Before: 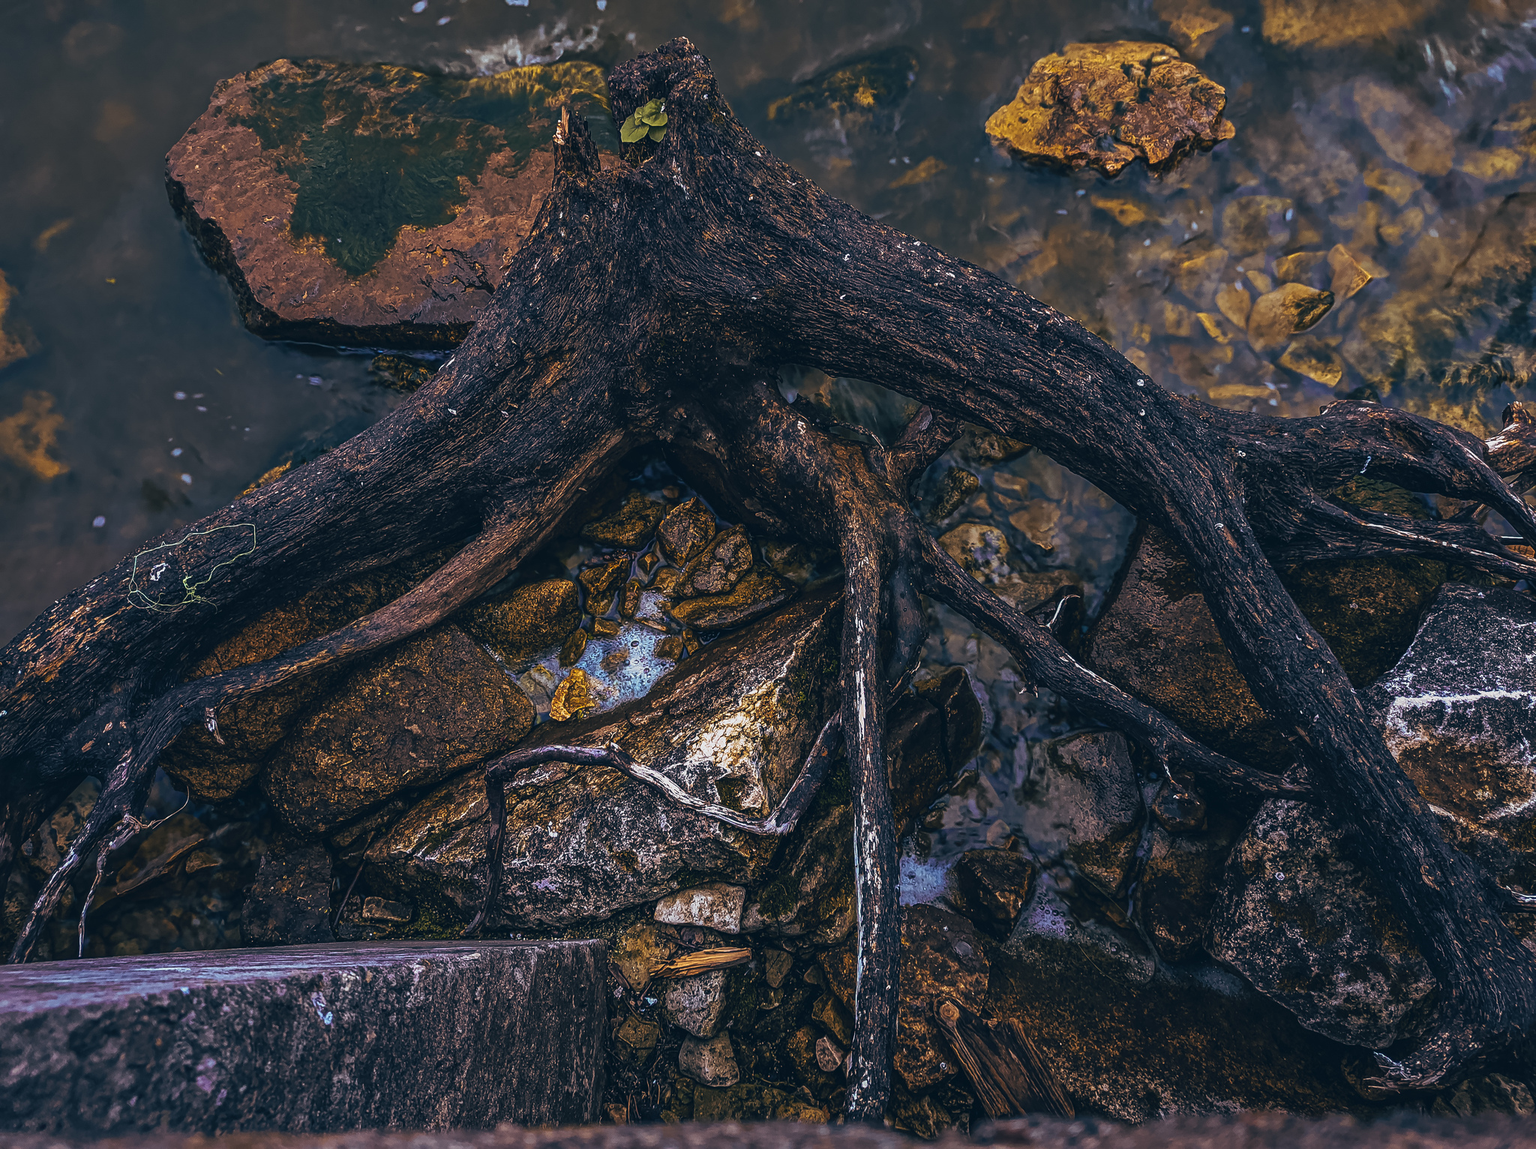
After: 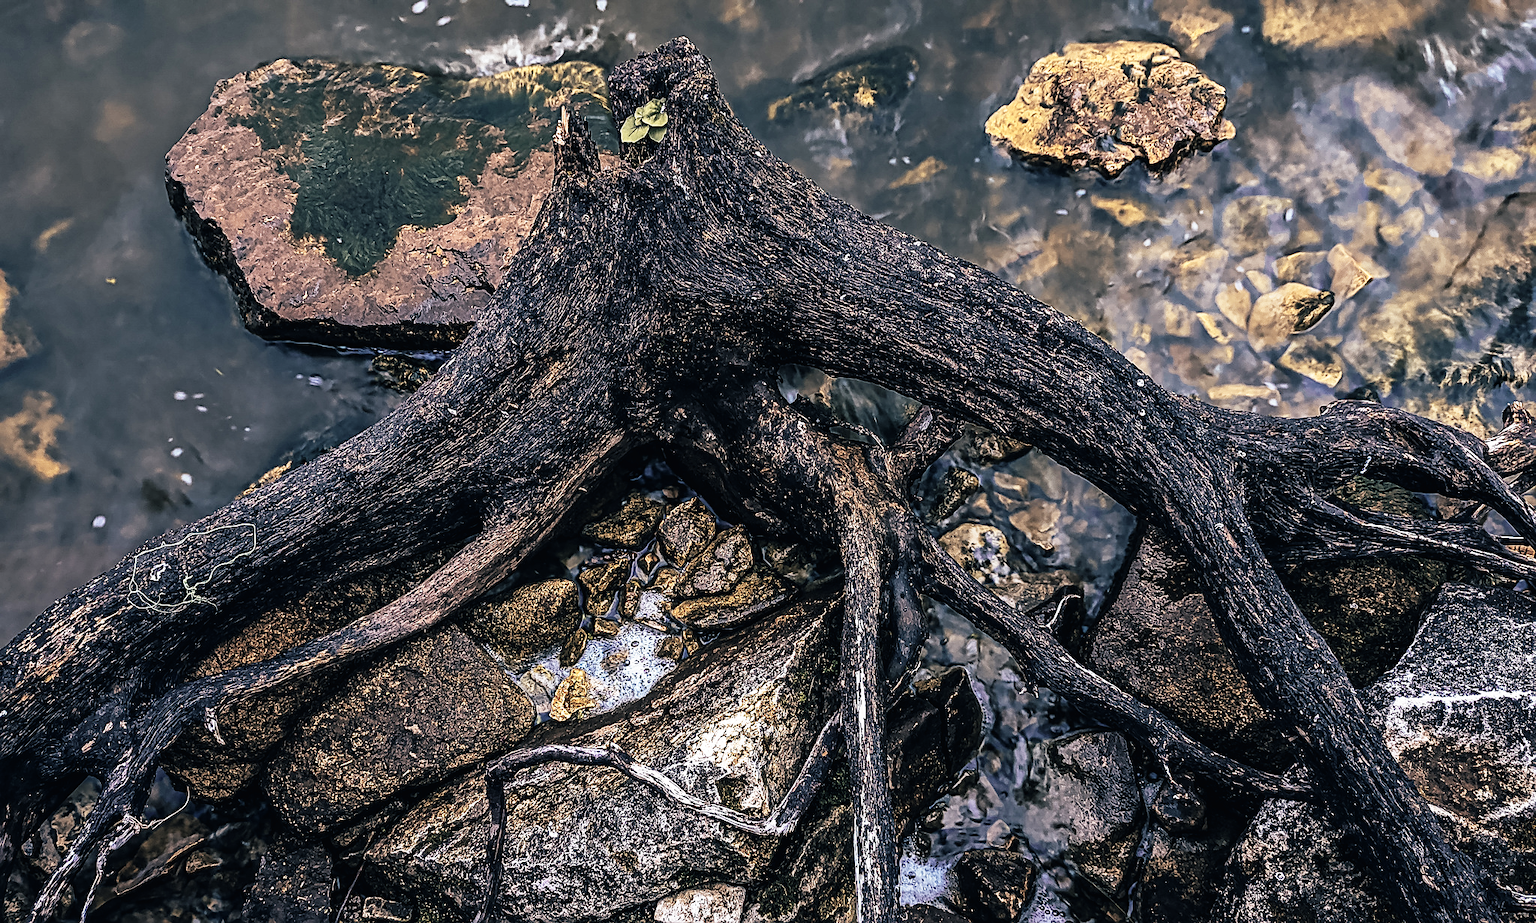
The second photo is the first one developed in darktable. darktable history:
exposure: exposure -0.028 EV, compensate highlight preservation false
contrast brightness saturation: brightness 0.186, saturation -0.499
sharpen: on, module defaults
base curve: curves: ch0 [(0, 0.003) (0.001, 0.002) (0.006, 0.004) (0.02, 0.022) (0.048, 0.086) (0.094, 0.234) (0.162, 0.431) (0.258, 0.629) (0.385, 0.8) (0.548, 0.918) (0.751, 0.988) (1, 1)], exposure shift 0.01, preserve colors none
crop: bottom 19.603%
tone curve: curves: ch0 [(0, 0) (0.003, 0) (0.011, 0.001) (0.025, 0.003) (0.044, 0.006) (0.069, 0.009) (0.1, 0.013) (0.136, 0.032) (0.177, 0.067) (0.224, 0.121) (0.277, 0.185) (0.335, 0.255) (0.399, 0.333) (0.468, 0.417) (0.543, 0.508) (0.623, 0.606) (0.709, 0.71) (0.801, 0.819) (0.898, 0.926) (1, 1)], preserve colors none
